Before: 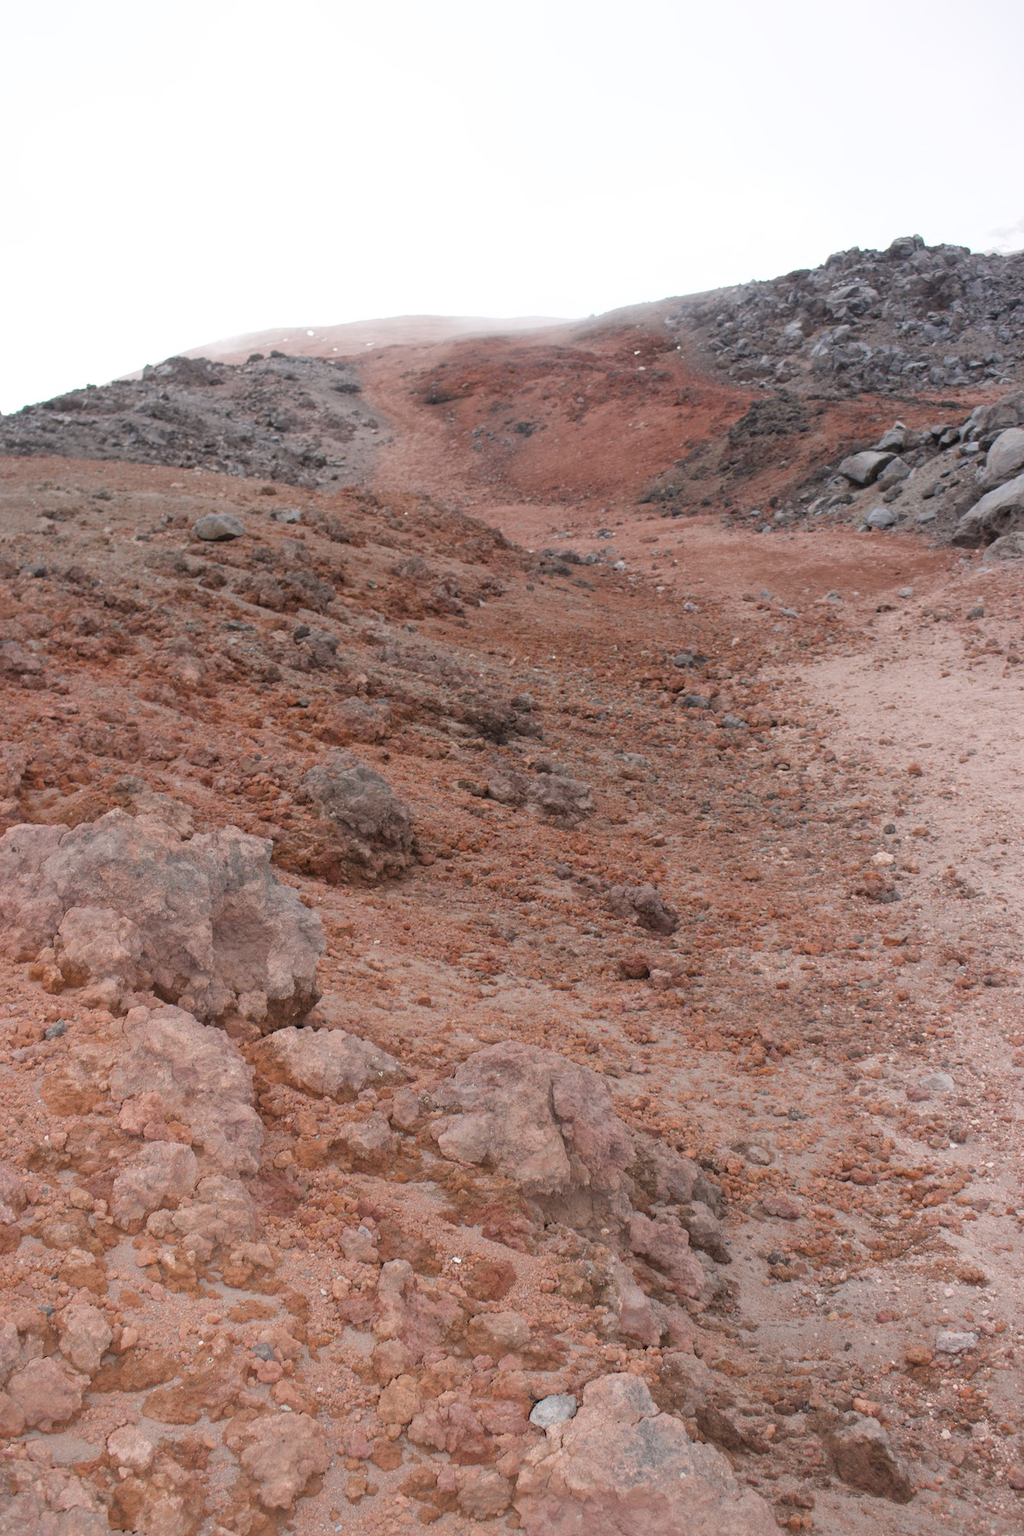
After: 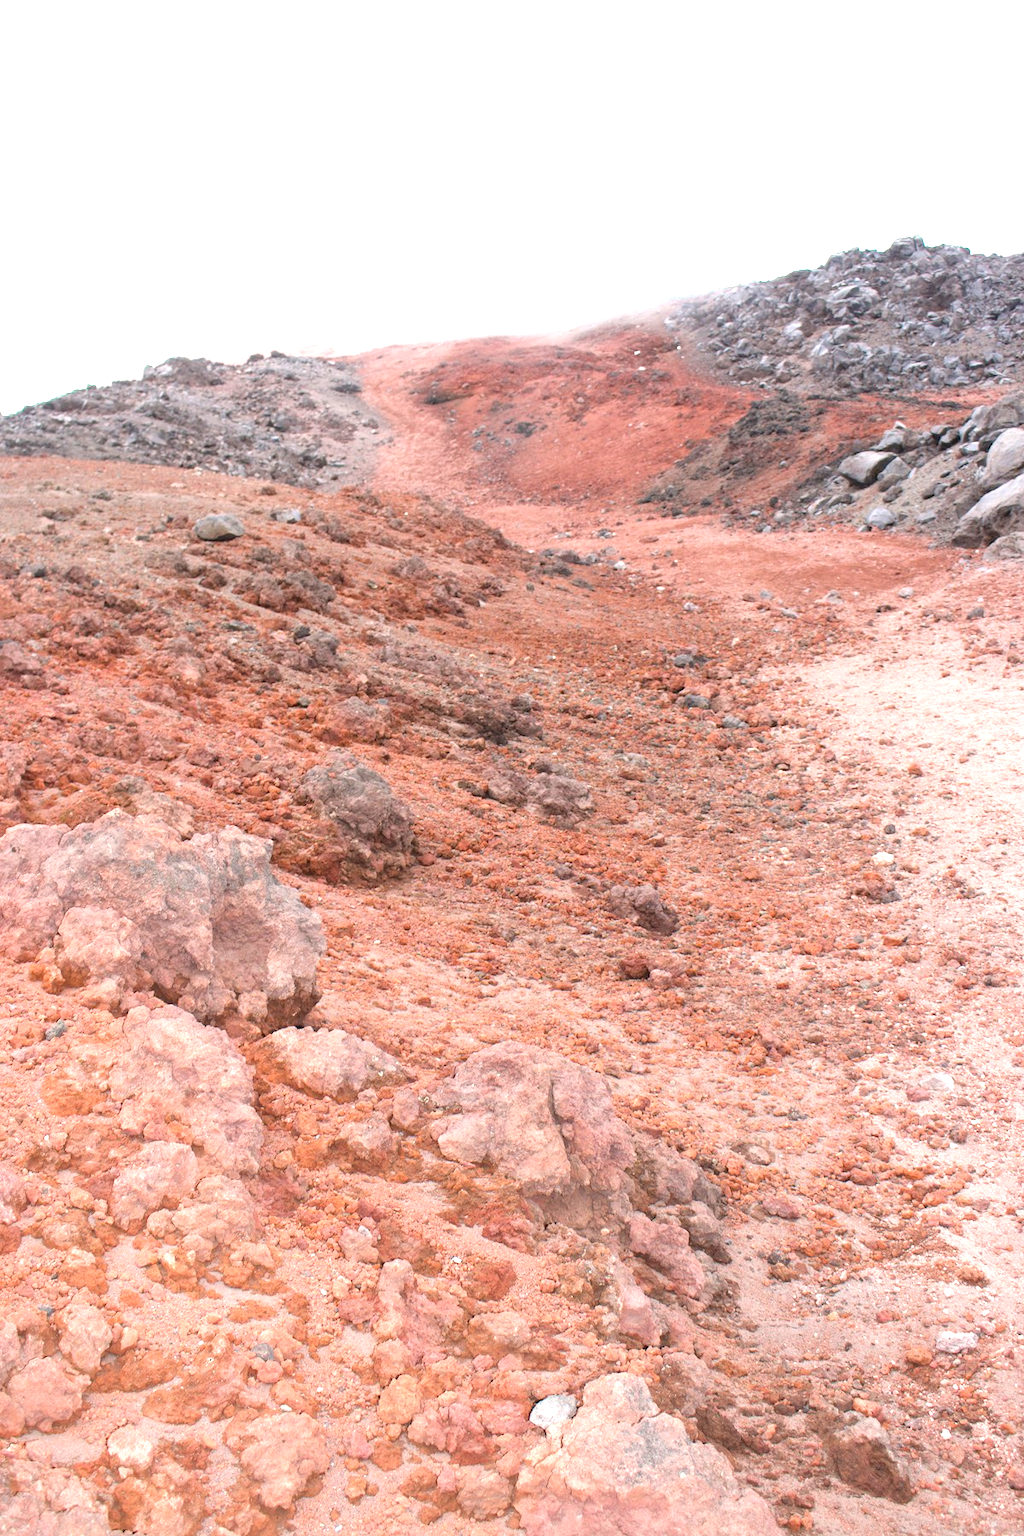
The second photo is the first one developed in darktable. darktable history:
exposure: exposure 1.159 EV, compensate highlight preservation false
